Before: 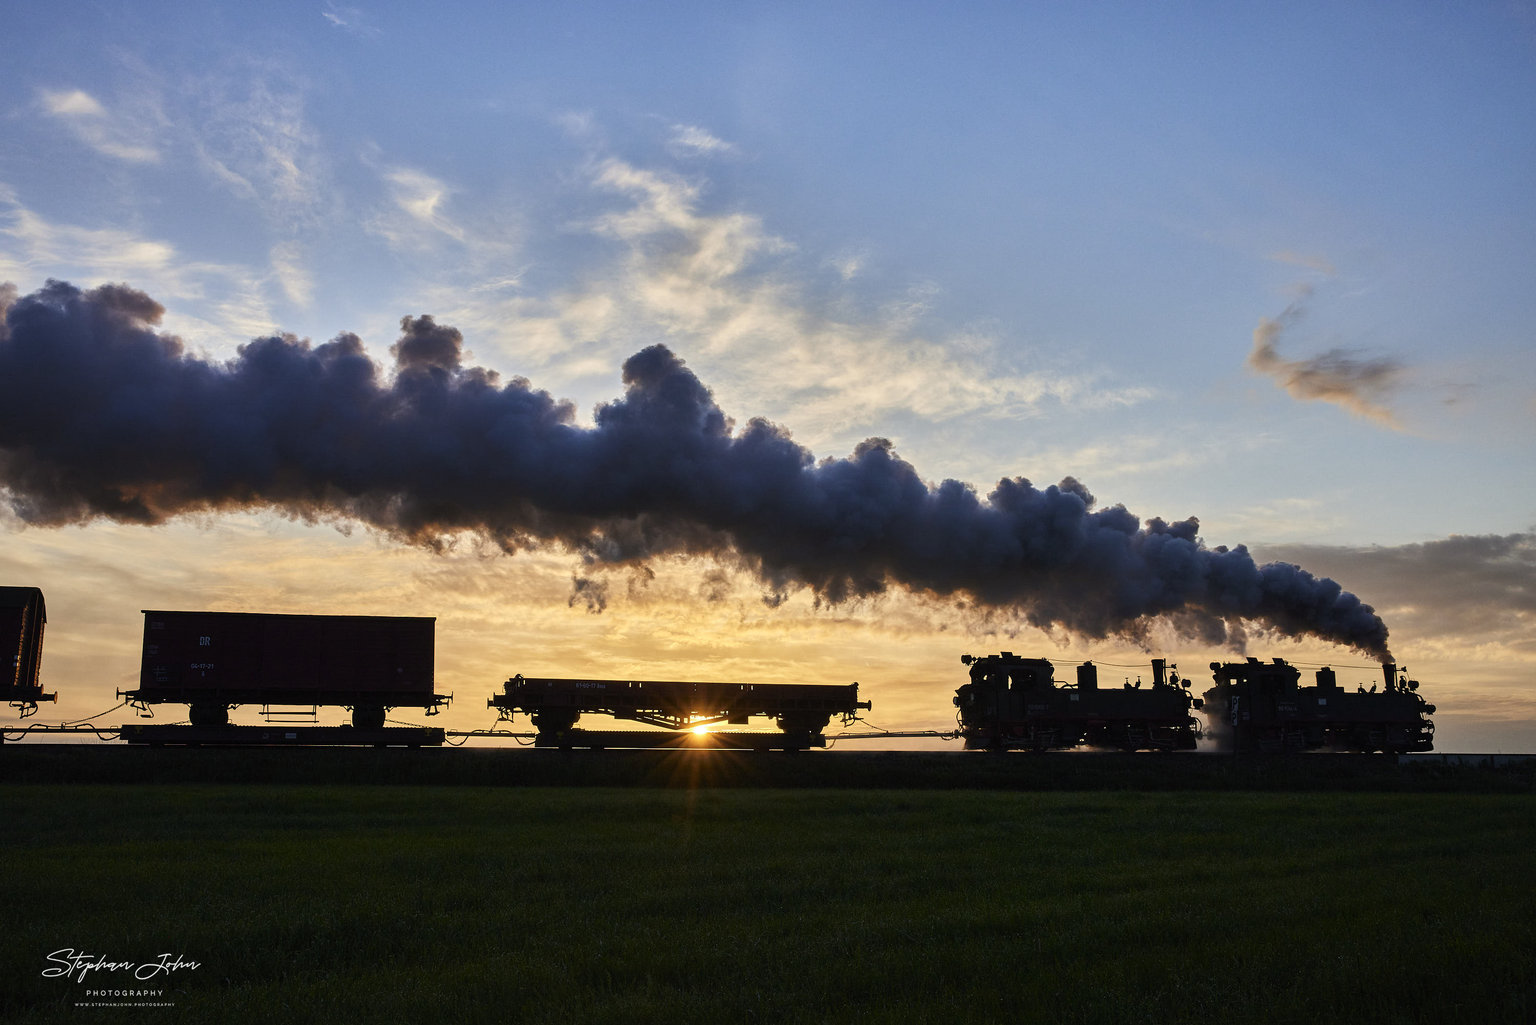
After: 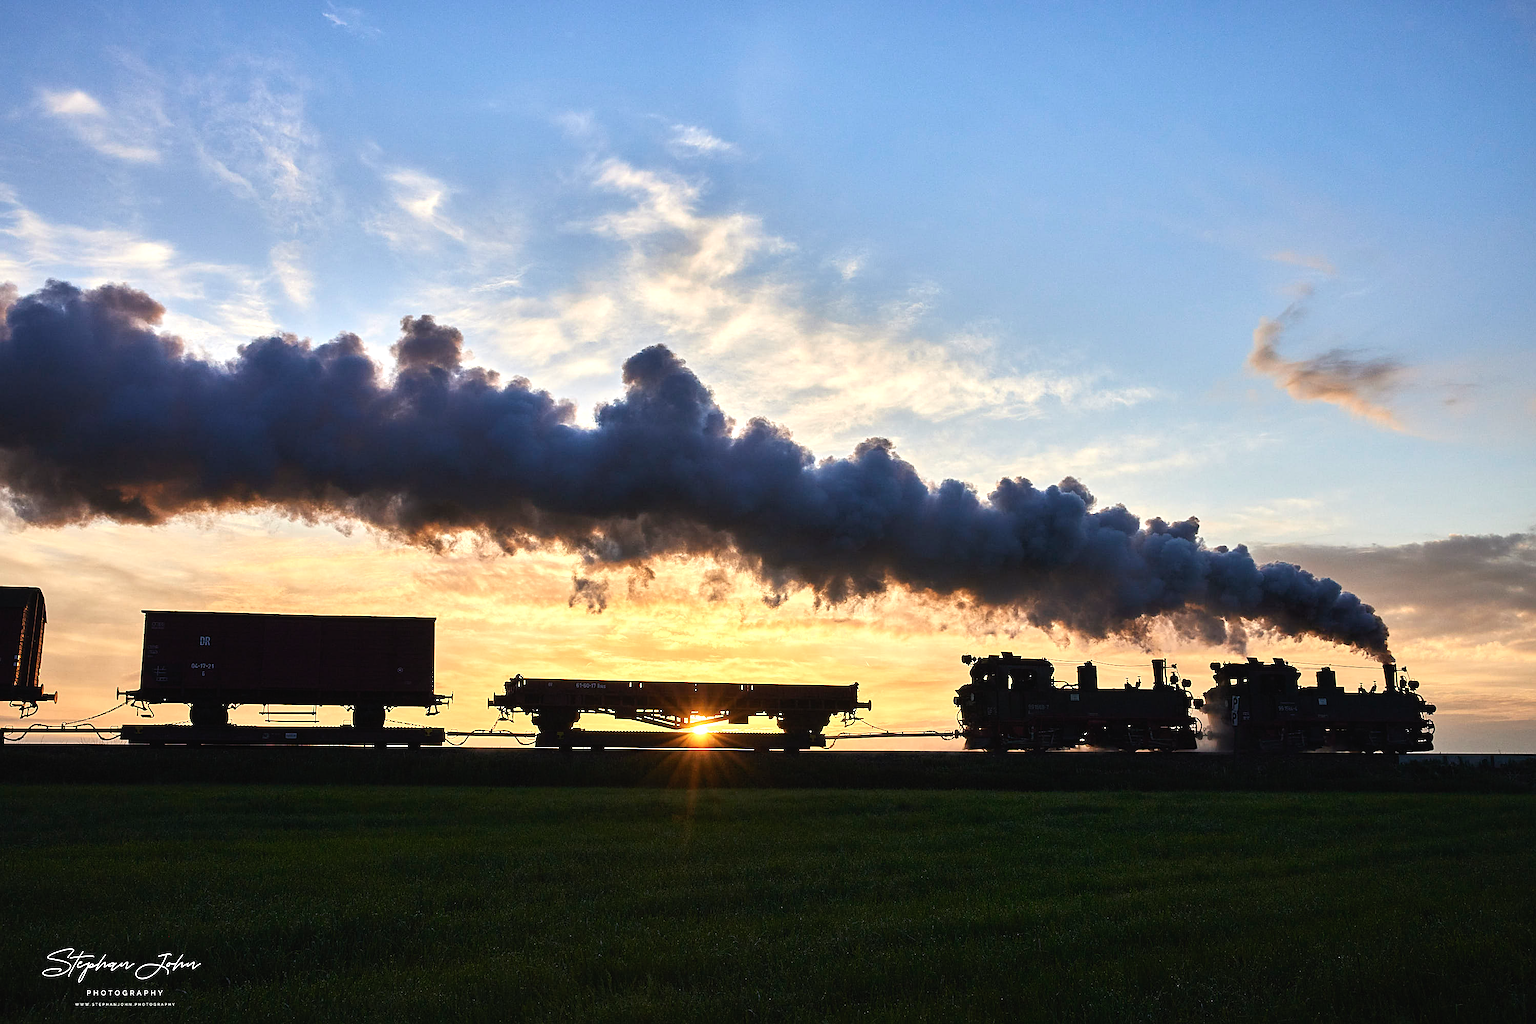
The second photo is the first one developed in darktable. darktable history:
sharpen: on, module defaults
exposure: black level correction -0.002, exposure 0.541 EV, compensate exposure bias true, compensate highlight preservation false
